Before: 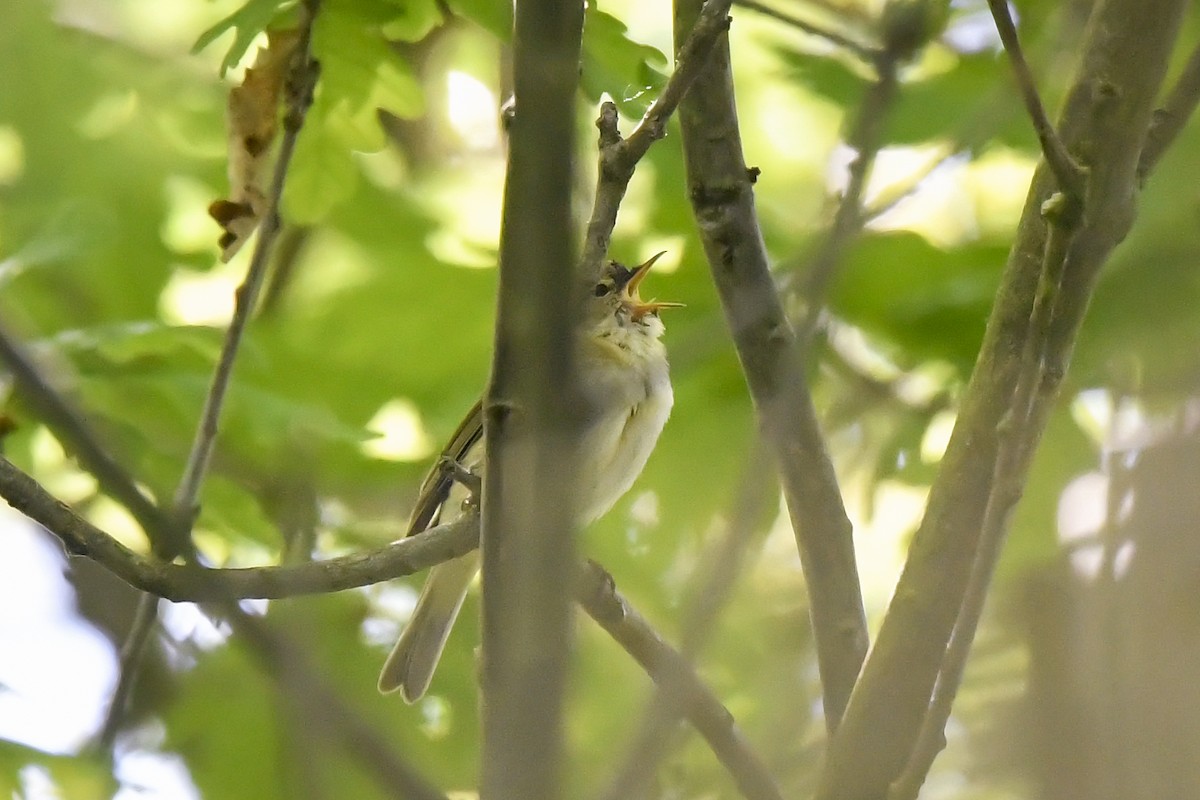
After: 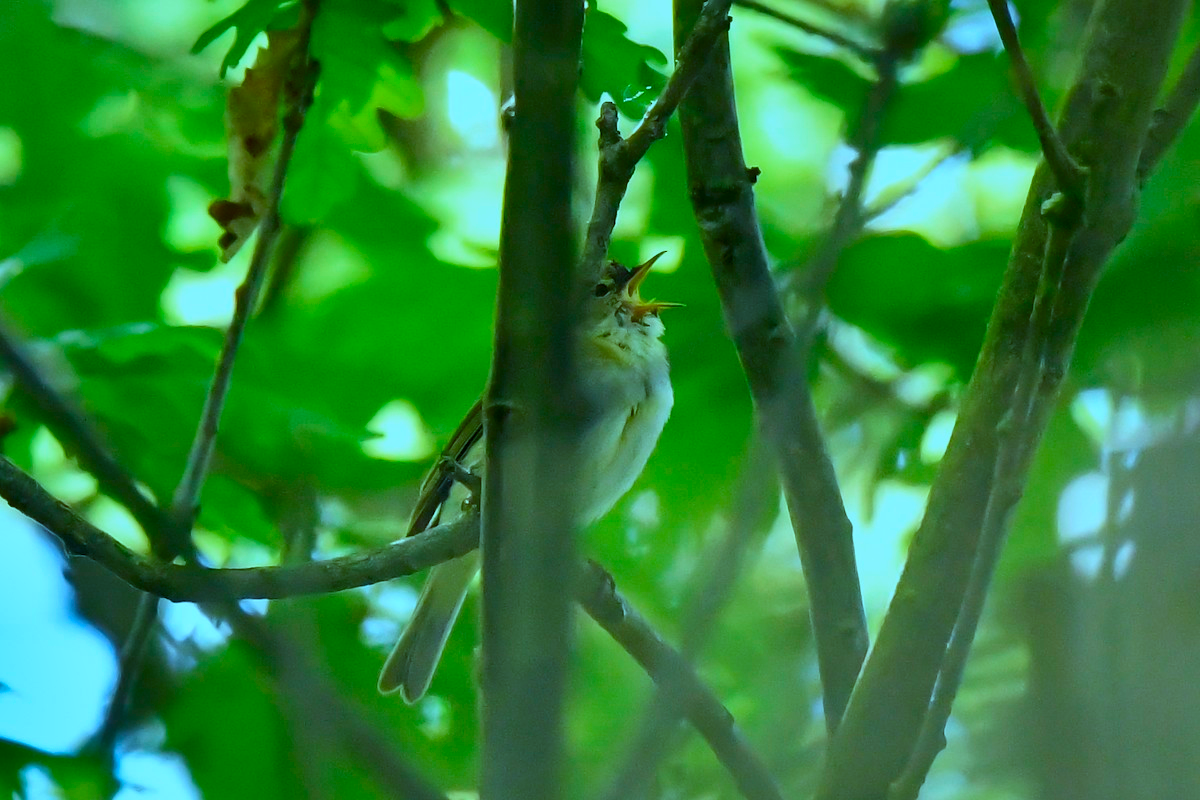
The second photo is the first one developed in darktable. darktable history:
shadows and highlights: shadows 68.42, highlights -76.84, soften with gaussian
white balance: red 0.734, green 0.954, blue 1.067
contrast brightness saturation: contrast 0.12, brightness -0.08, saturation 0.31
